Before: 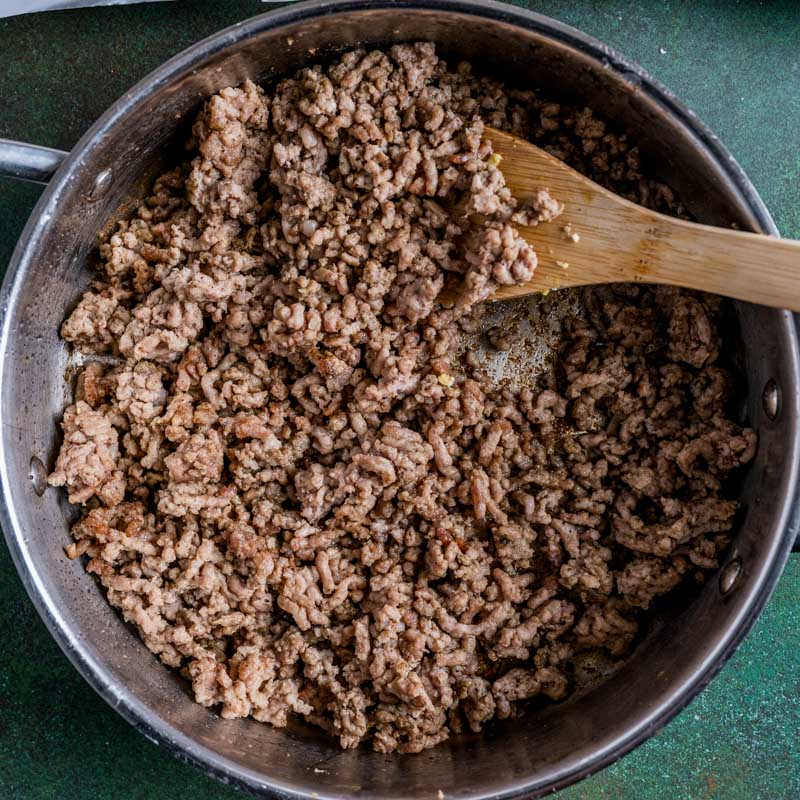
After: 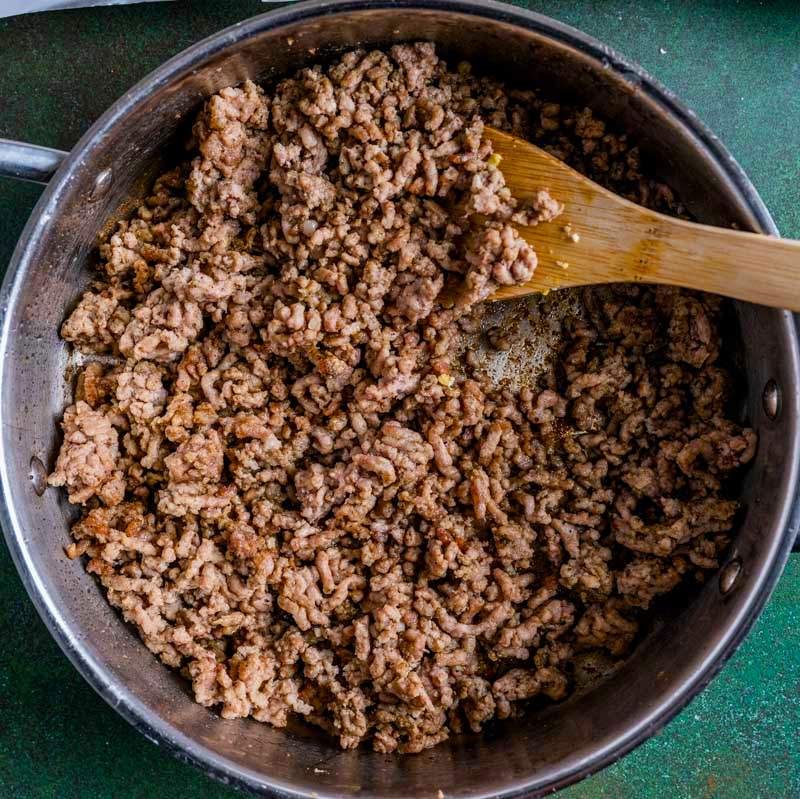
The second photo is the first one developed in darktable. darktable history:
color balance rgb: perceptual saturation grading › global saturation 35.229%
crop: bottom 0.073%
